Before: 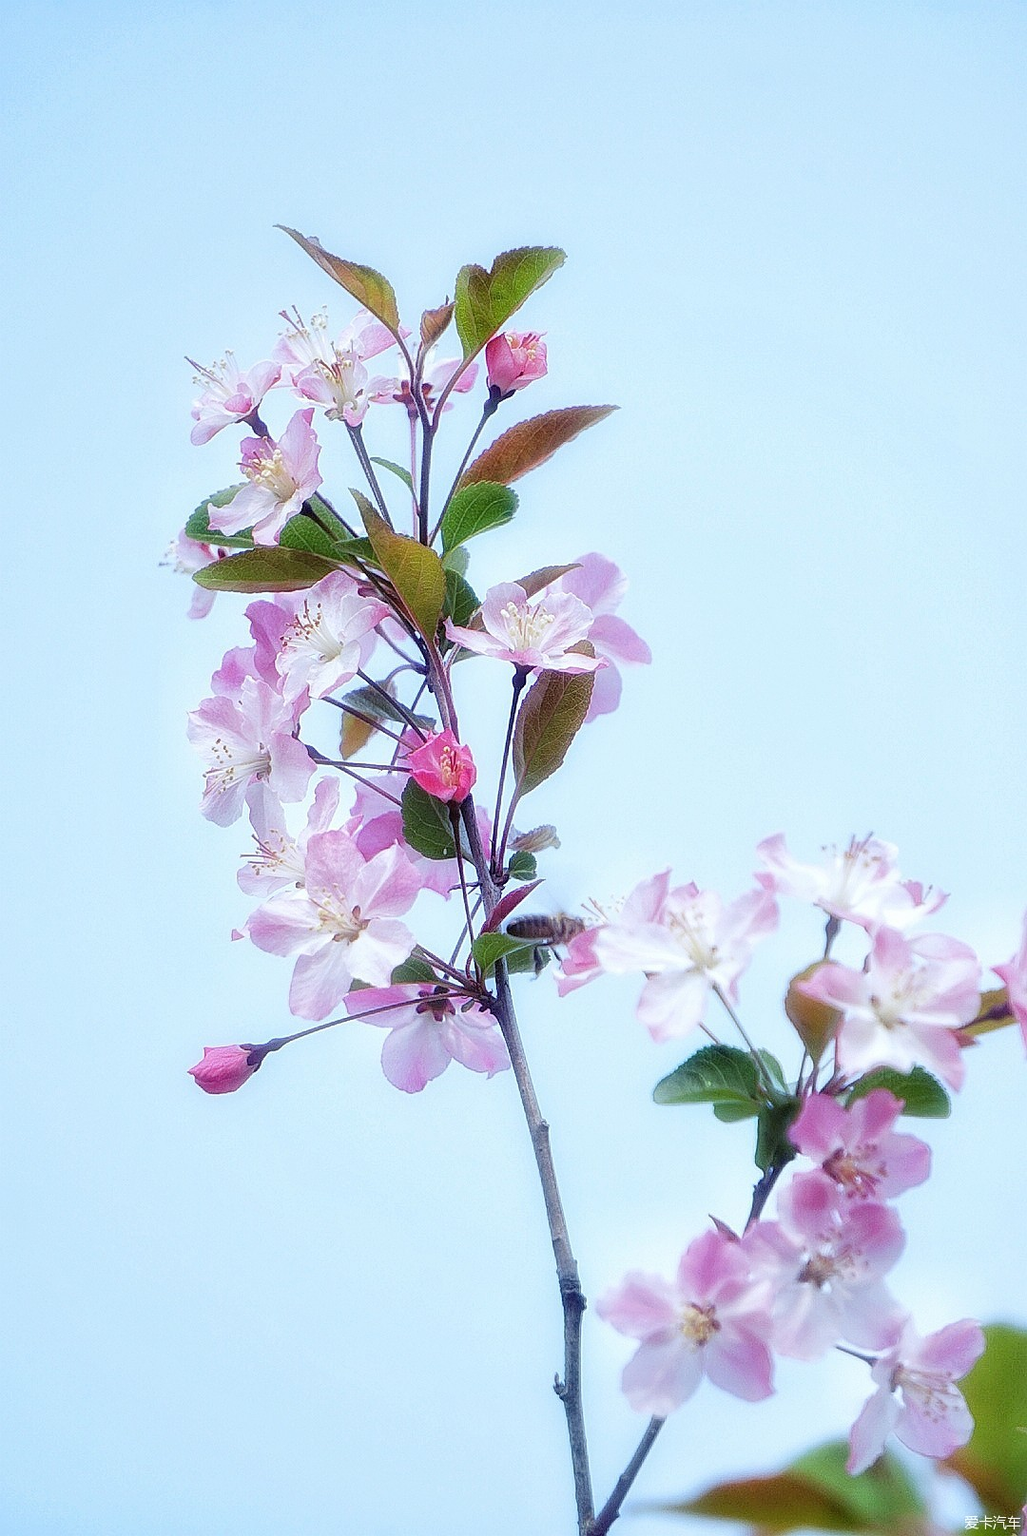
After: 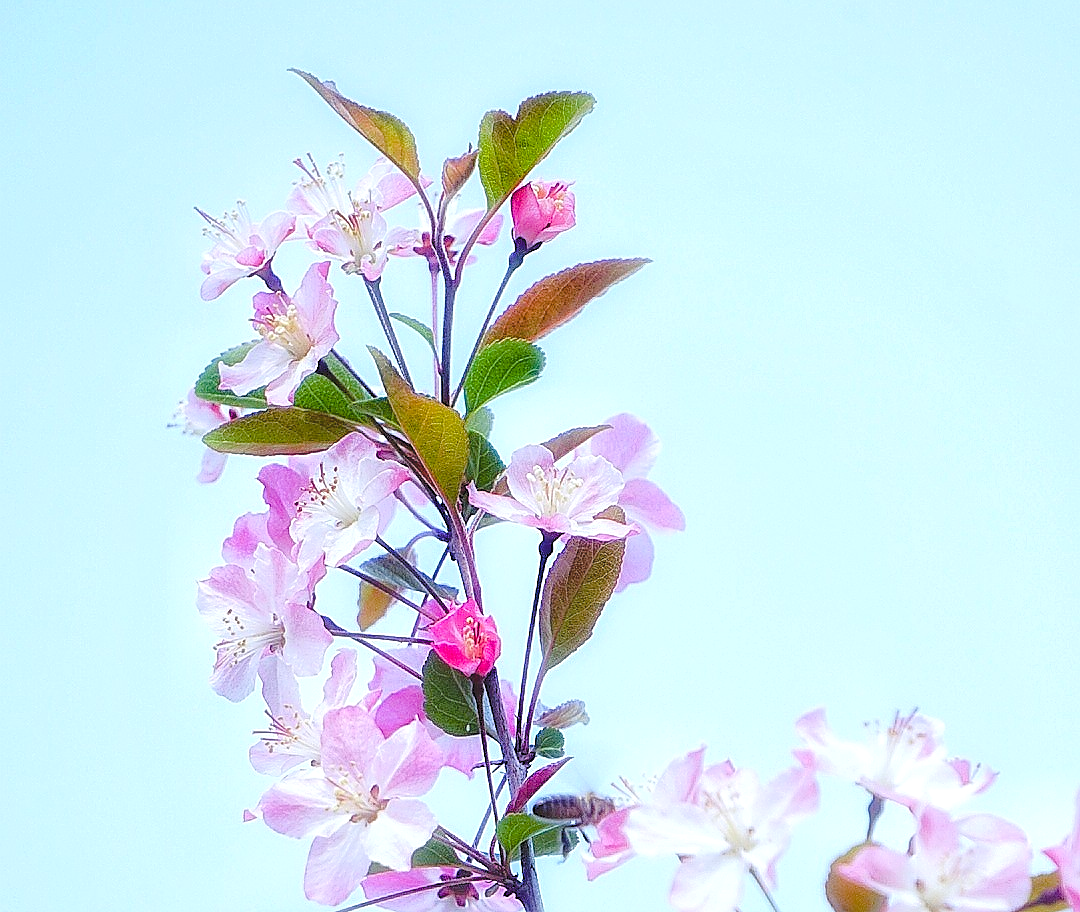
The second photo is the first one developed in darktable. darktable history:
crop and rotate: top 10.423%, bottom 33.085%
exposure: black level correction -0.004, exposure 0.057 EV, compensate highlight preservation false
tone curve: curves: ch0 [(0, 0) (0.003, 0.128) (0.011, 0.133) (0.025, 0.133) (0.044, 0.141) (0.069, 0.152) (0.1, 0.169) (0.136, 0.201) (0.177, 0.239) (0.224, 0.294) (0.277, 0.358) (0.335, 0.428) (0.399, 0.488) (0.468, 0.55) (0.543, 0.611) (0.623, 0.678) (0.709, 0.755) (0.801, 0.843) (0.898, 0.91) (1, 1)], color space Lab, independent channels, preserve colors none
color balance rgb: linear chroma grading › global chroma 10.223%, perceptual saturation grading › global saturation 20%, perceptual saturation grading › highlights -14.404%, perceptual saturation grading › shadows 49.354%, contrast 4.634%
sharpen: on, module defaults
